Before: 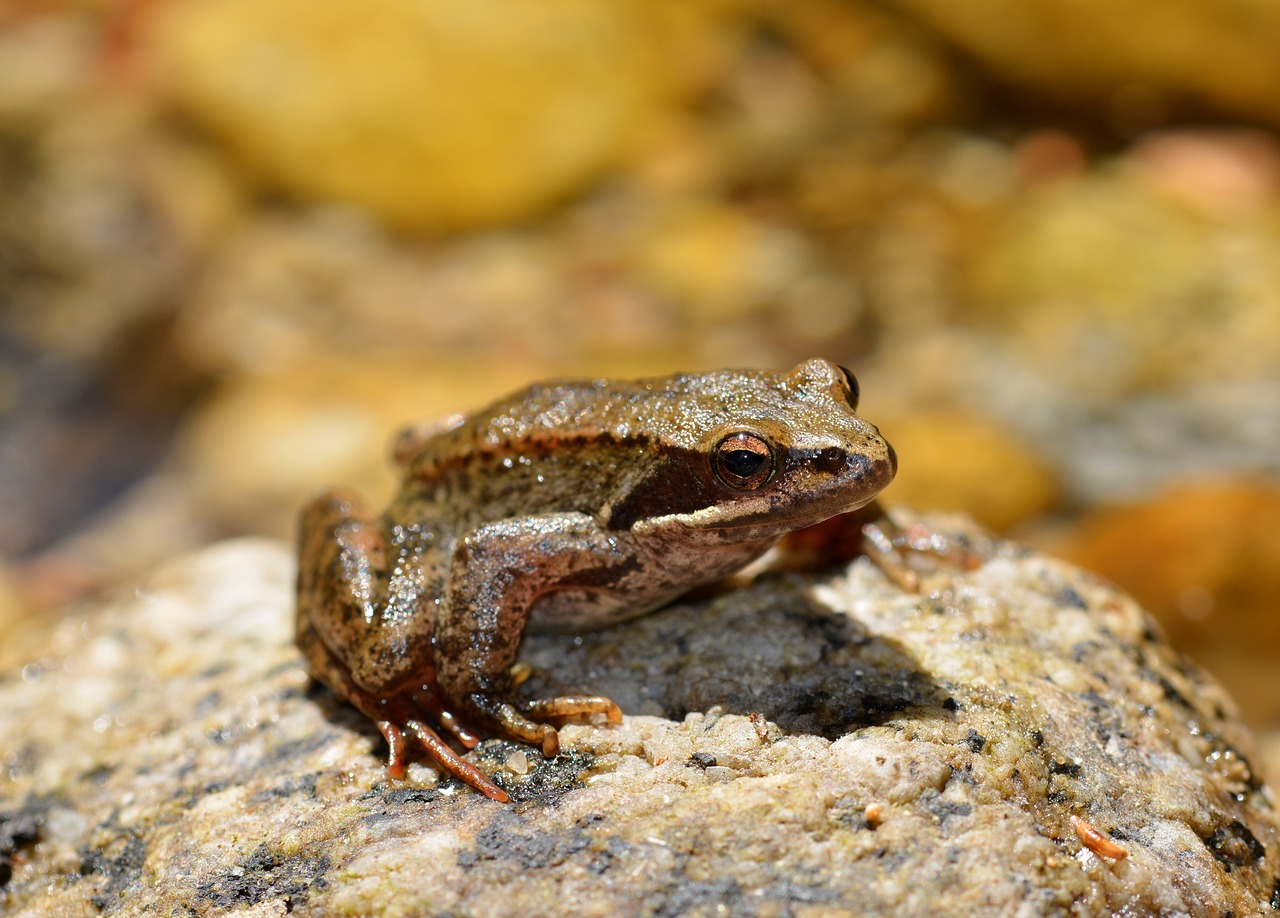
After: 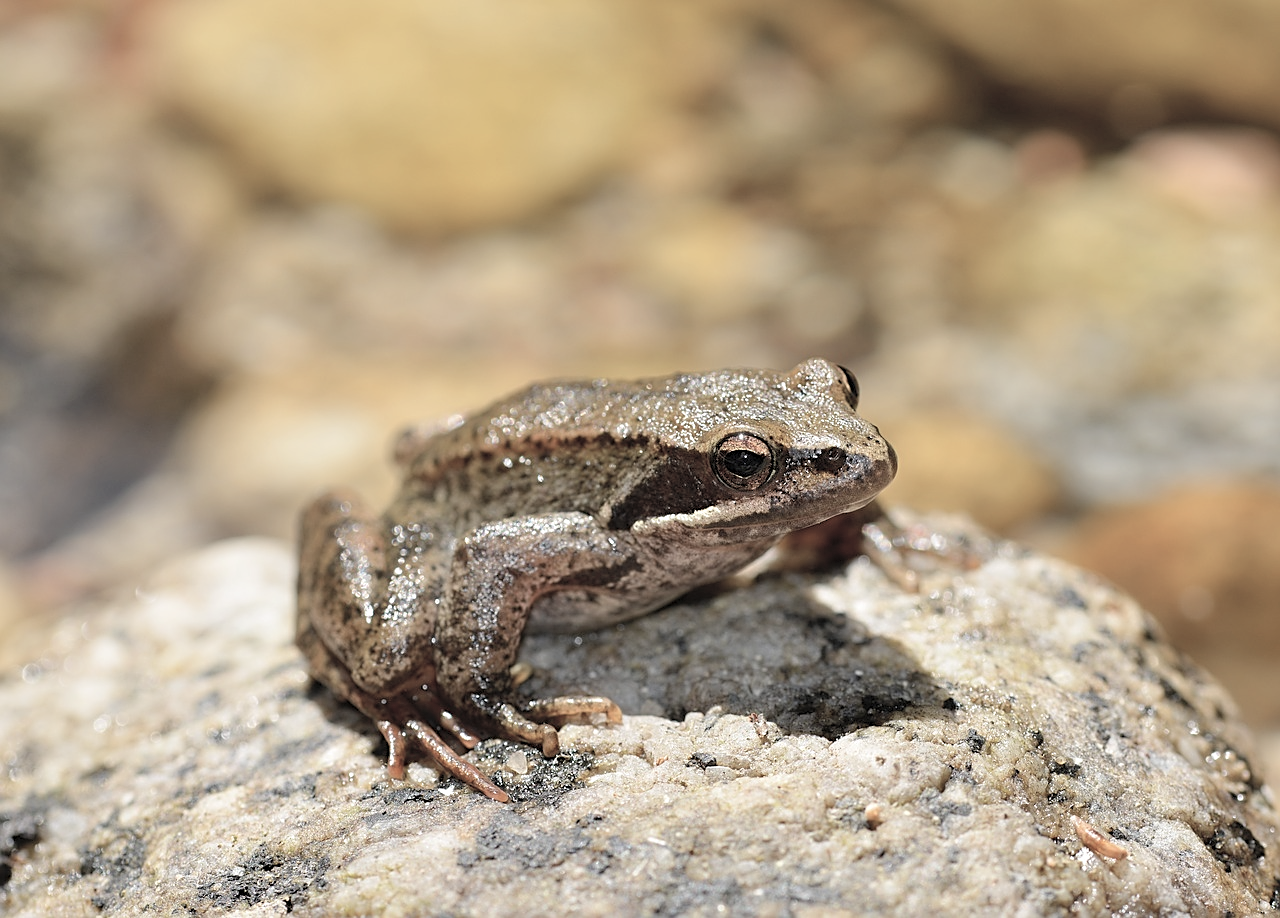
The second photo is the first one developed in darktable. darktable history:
sharpen: on, module defaults
contrast brightness saturation: brightness 0.183, saturation -0.495
levels: black 0.101%
